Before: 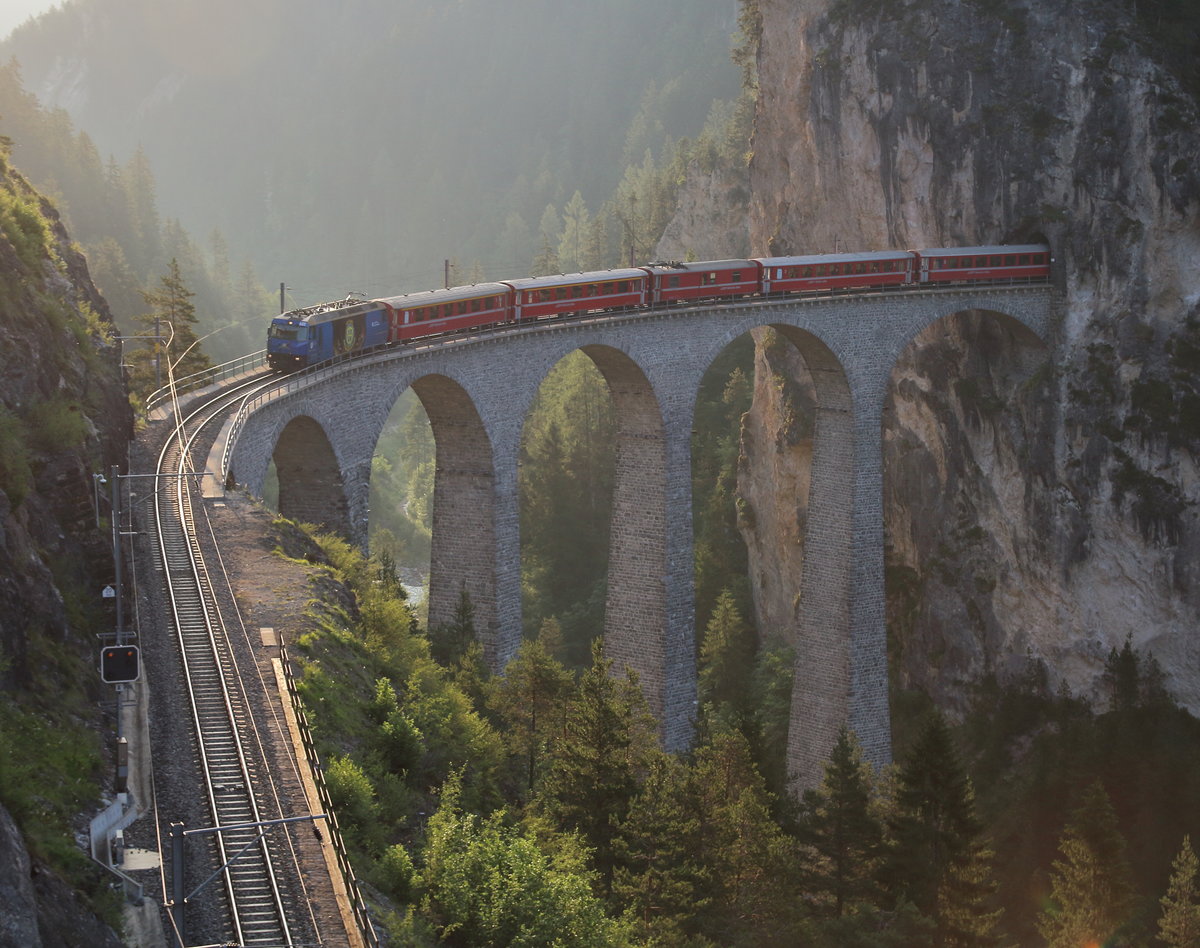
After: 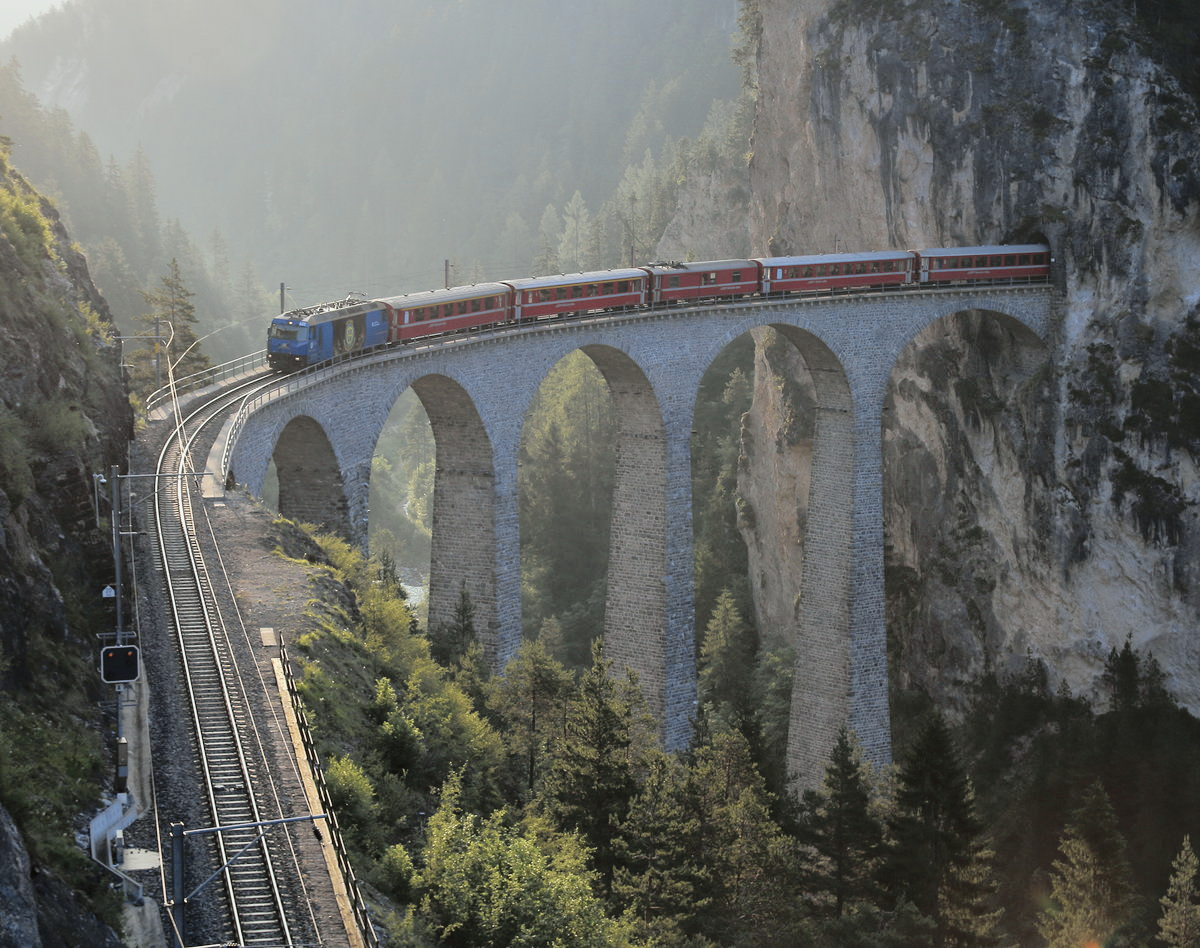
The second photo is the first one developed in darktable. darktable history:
tone curve: curves: ch0 [(0, 0) (0.088, 0.042) (0.208, 0.176) (0.257, 0.267) (0.406, 0.483) (0.489, 0.556) (0.667, 0.73) (0.793, 0.851) (0.994, 0.974)]; ch1 [(0, 0) (0.161, 0.092) (0.35, 0.33) (0.392, 0.392) (0.457, 0.467) (0.505, 0.497) (0.537, 0.518) (0.553, 0.53) (0.58, 0.567) (0.739, 0.697) (1, 1)]; ch2 [(0, 0) (0.346, 0.362) (0.448, 0.419) (0.502, 0.499) (0.533, 0.517) (0.556, 0.533) (0.629, 0.619) (0.717, 0.678) (1, 1)], color space Lab, independent channels, preserve colors none
